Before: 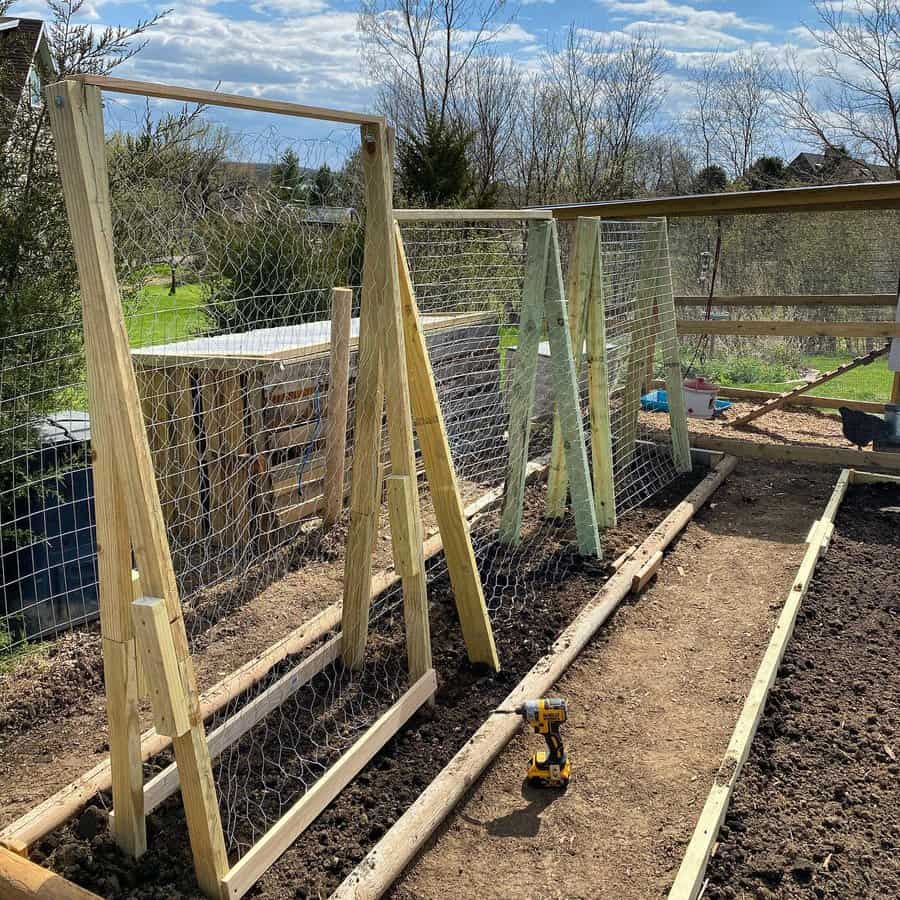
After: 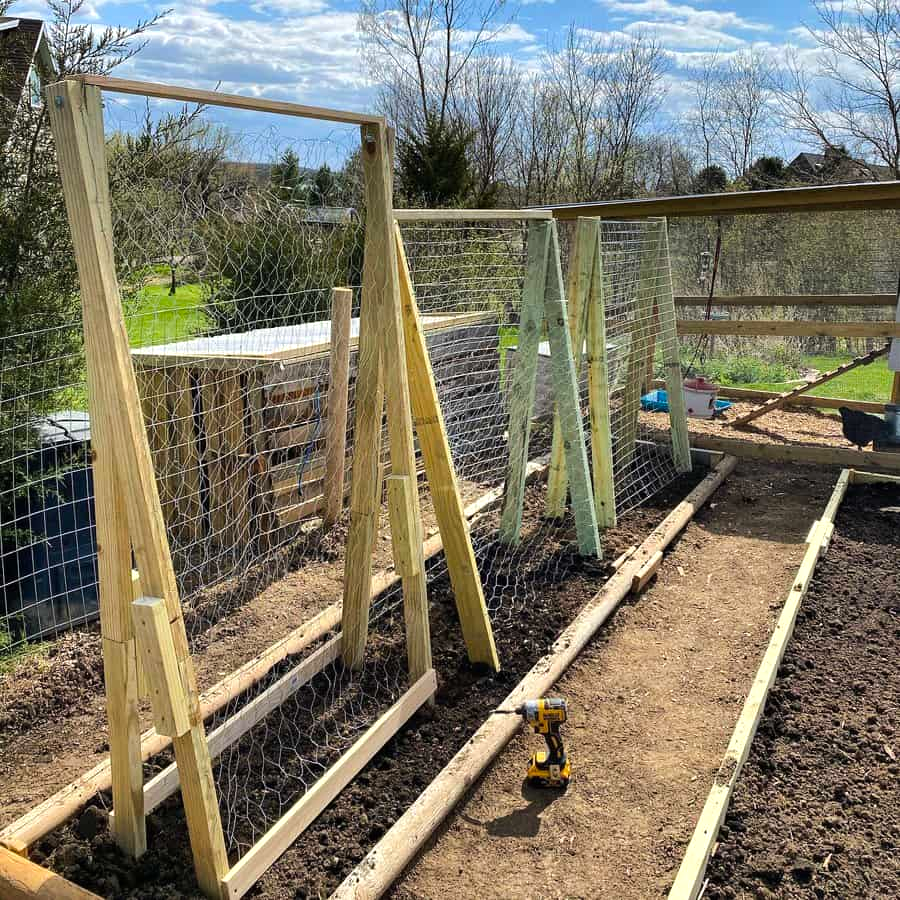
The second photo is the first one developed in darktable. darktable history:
color balance rgb: linear chroma grading › global chroma 0.585%, perceptual saturation grading › global saturation 0.719%, perceptual brilliance grading › highlights 5.883%, perceptual brilliance grading › mid-tones 16.618%, perceptual brilliance grading › shadows -5.17%, global vibrance 20%
